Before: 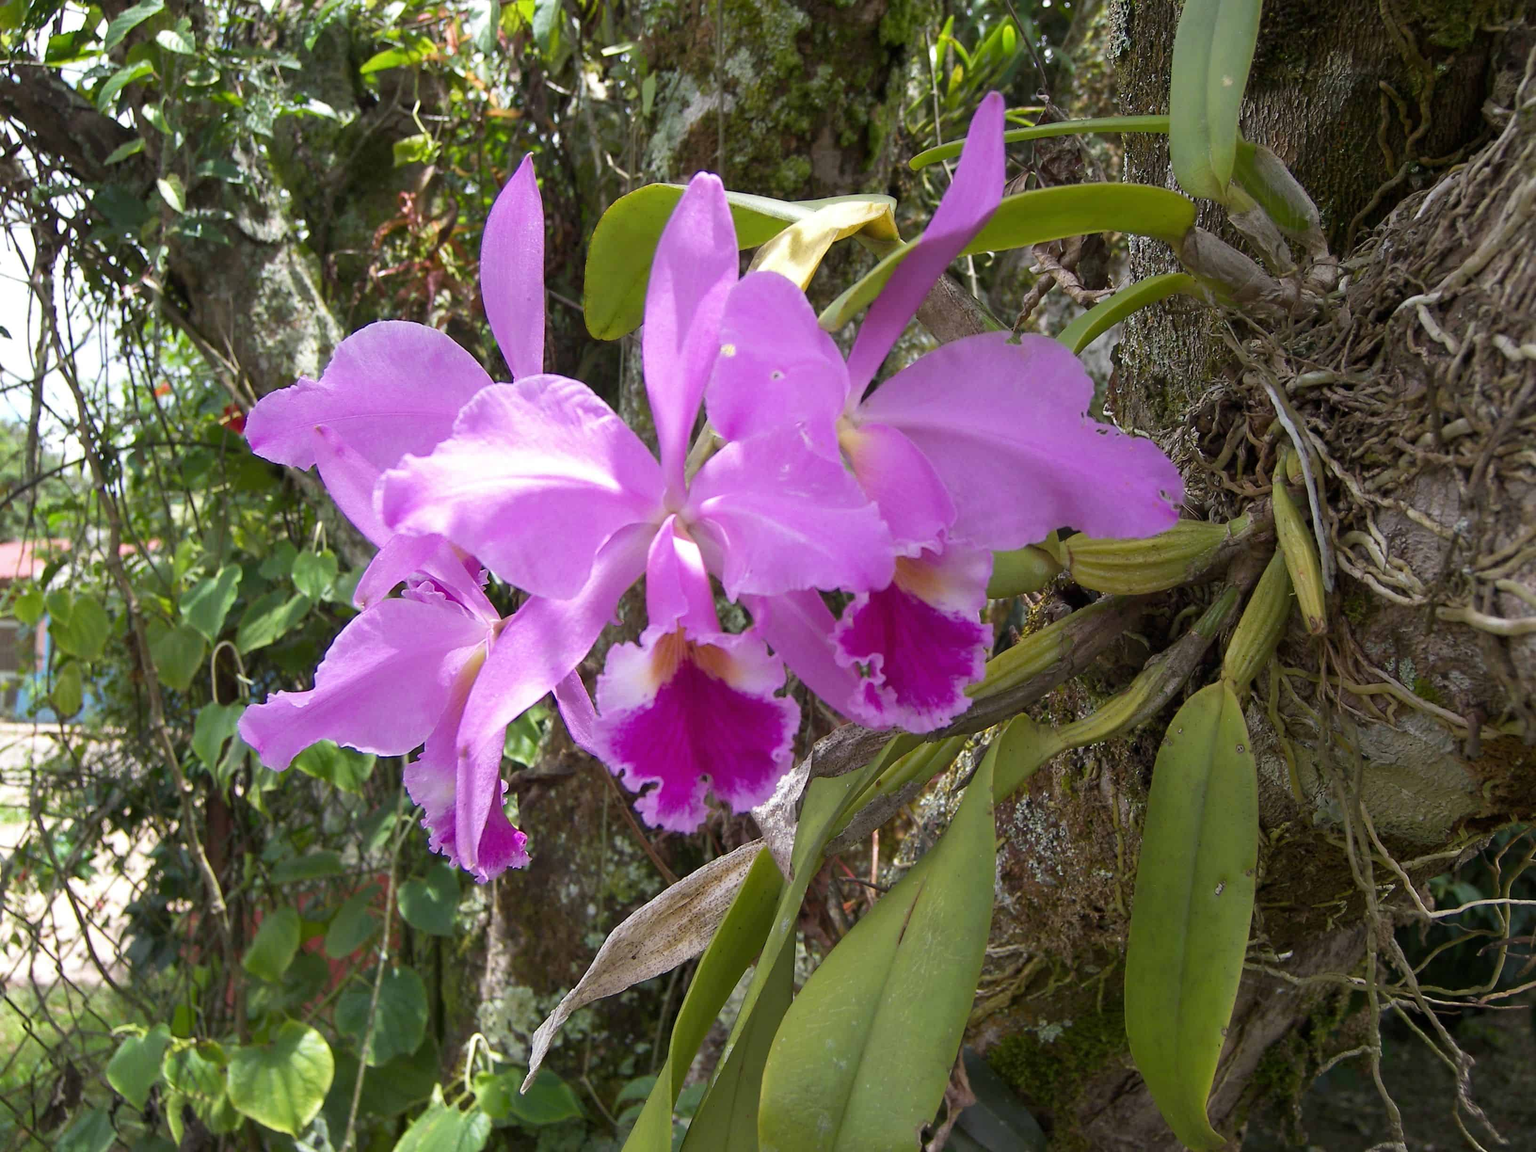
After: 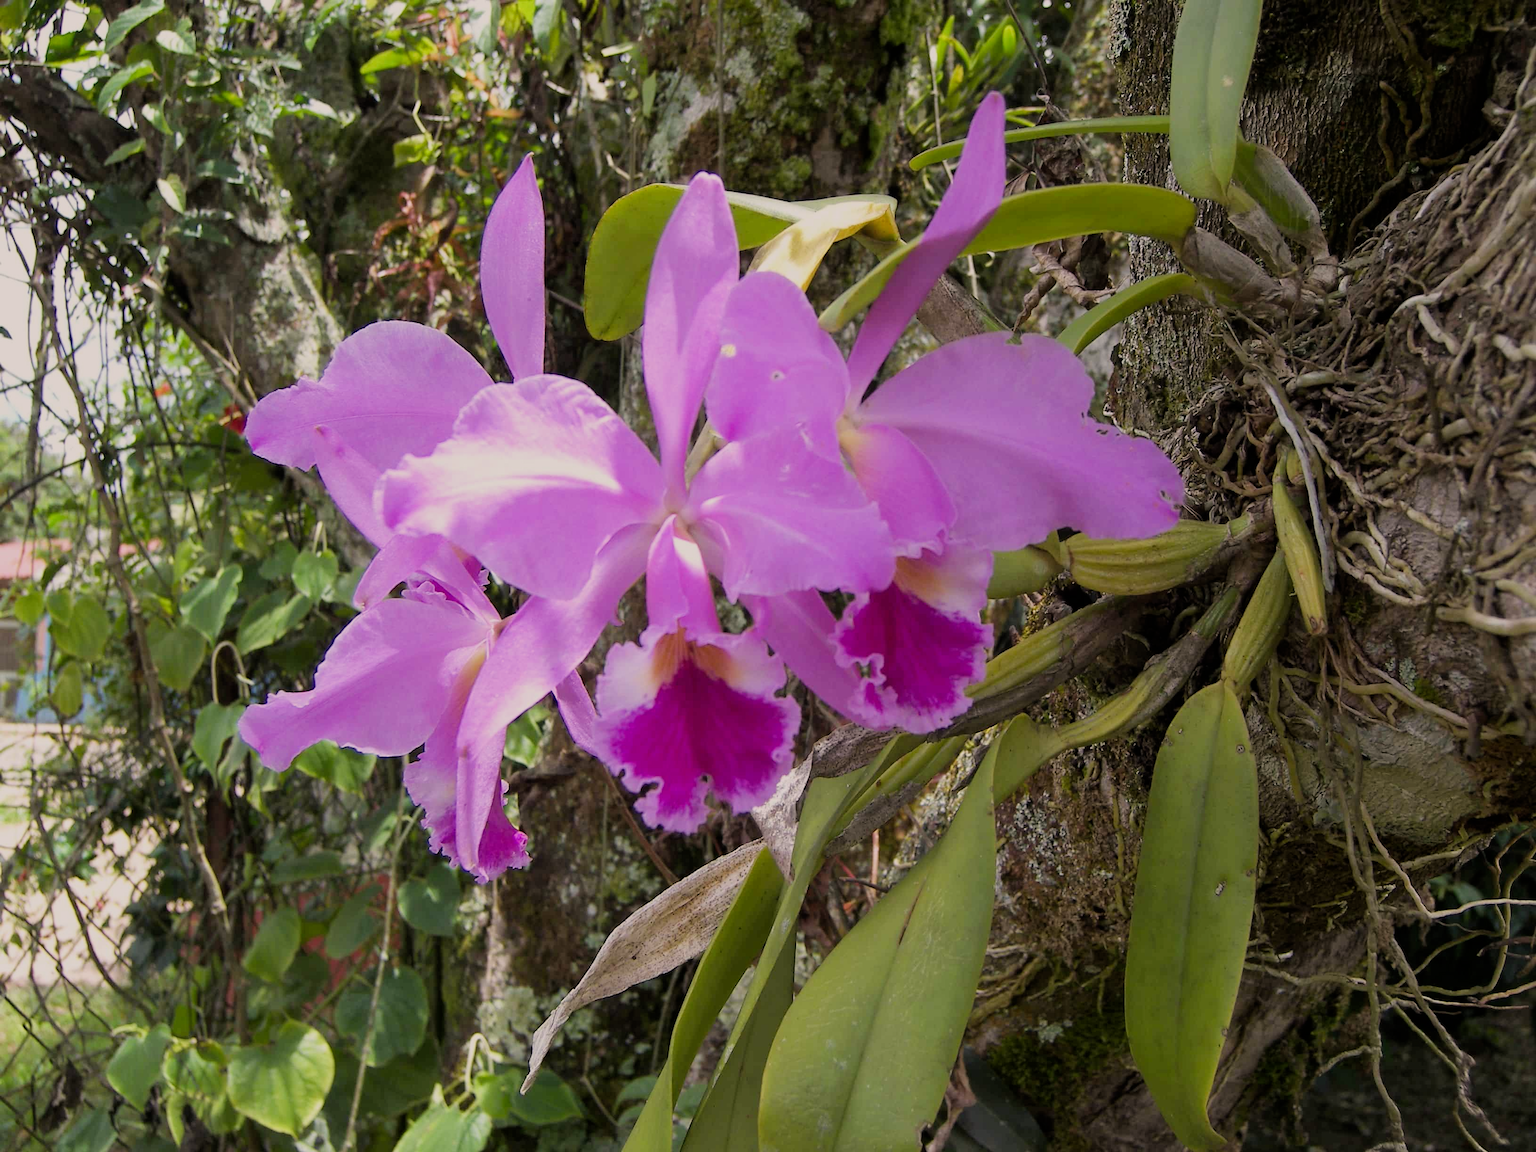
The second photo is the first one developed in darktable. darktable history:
filmic rgb: black relative exposure -7.65 EV, white relative exposure 4.56 EV, threshold 2.96 EV, hardness 3.61, contrast 0.986, enable highlight reconstruction true
color correction: highlights a* 3.78, highlights b* 5.14
